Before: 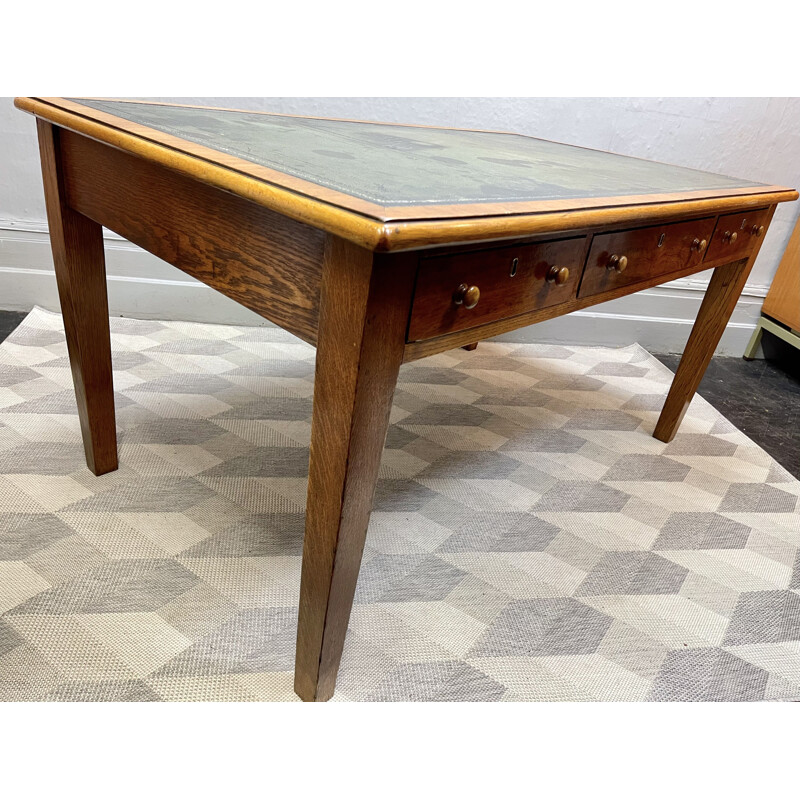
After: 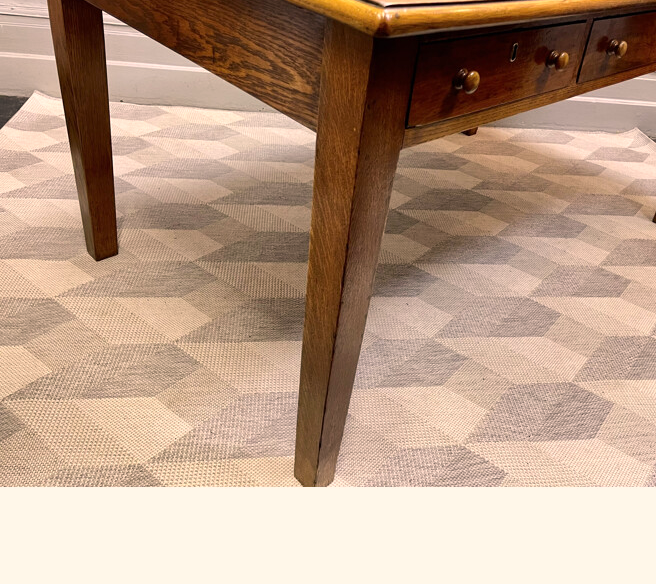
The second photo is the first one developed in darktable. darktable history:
crop: top 26.969%, right 17.976%
color correction: highlights a* 11.3, highlights b* 11.61
